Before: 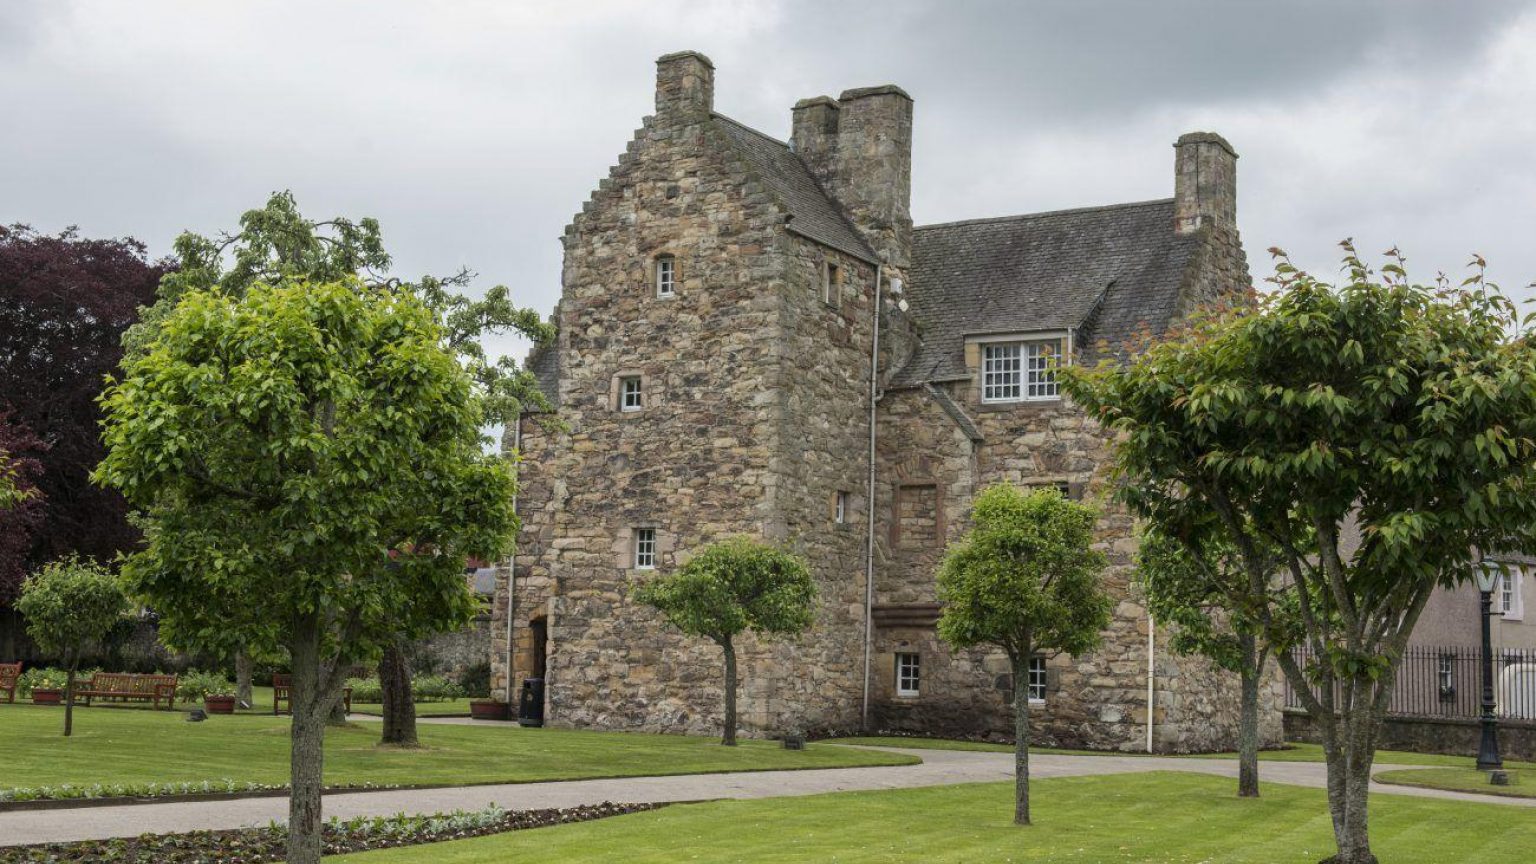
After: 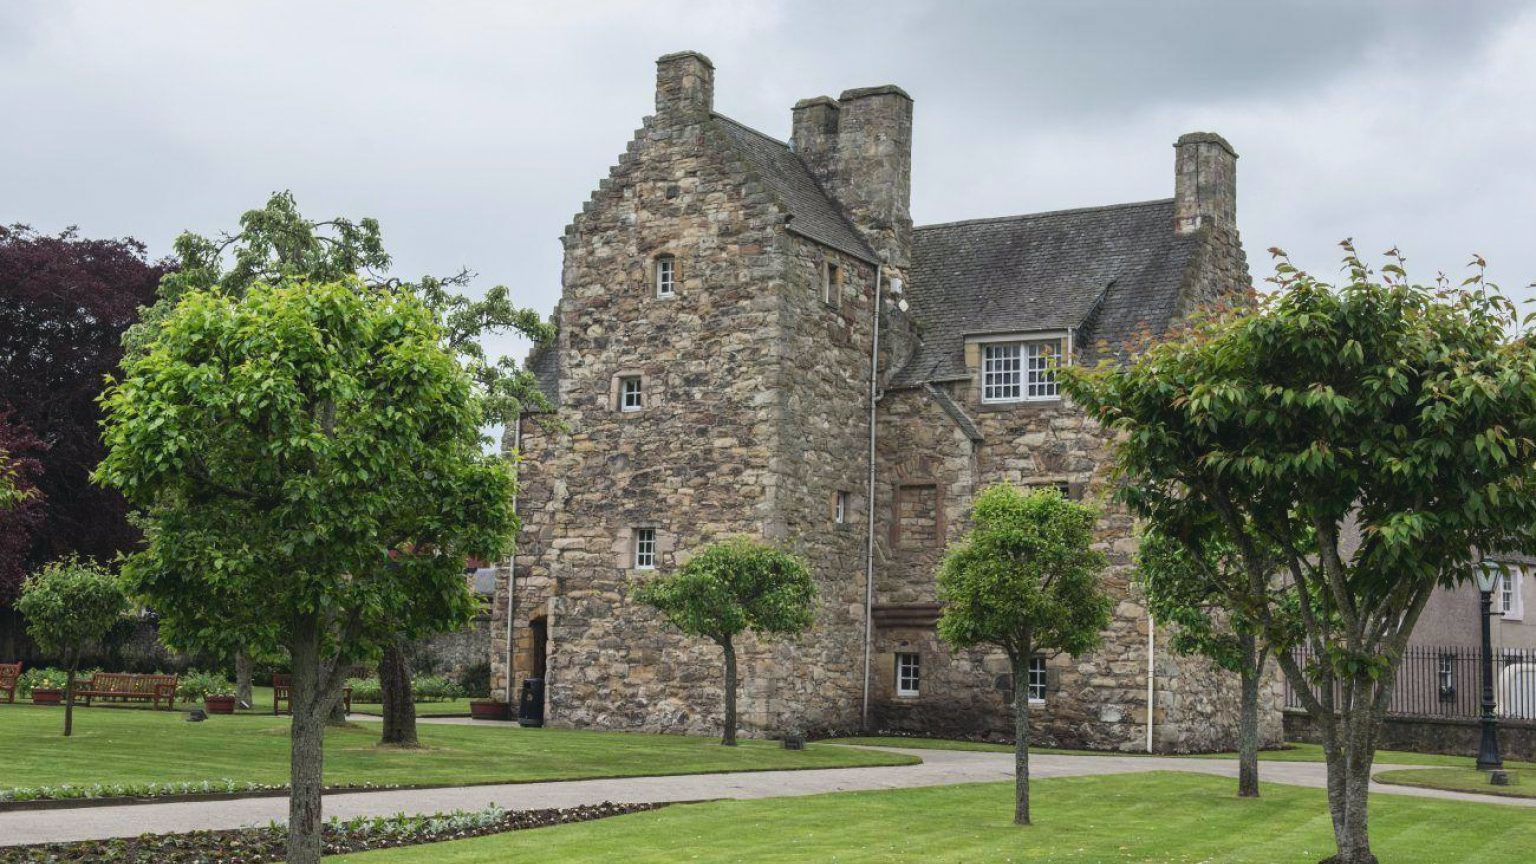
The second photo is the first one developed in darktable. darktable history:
tone curve: curves: ch0 [(0, 0.045) (0.155, 0.169) (0.46, 0.466) (0.751, 0.788) (1, 0.961)]; ch1 [(0, 0) (0.43, 0.408) (0.472, 0.469) (0.505, 0.503) (0.553, 0.555) (0.592, 0.581) (1, 1)]; ch2 [(0, 0) (0.505, 0.495) (0.579, 0.569) (1, 1)], color space Lab, independent channels, preserve colors none
